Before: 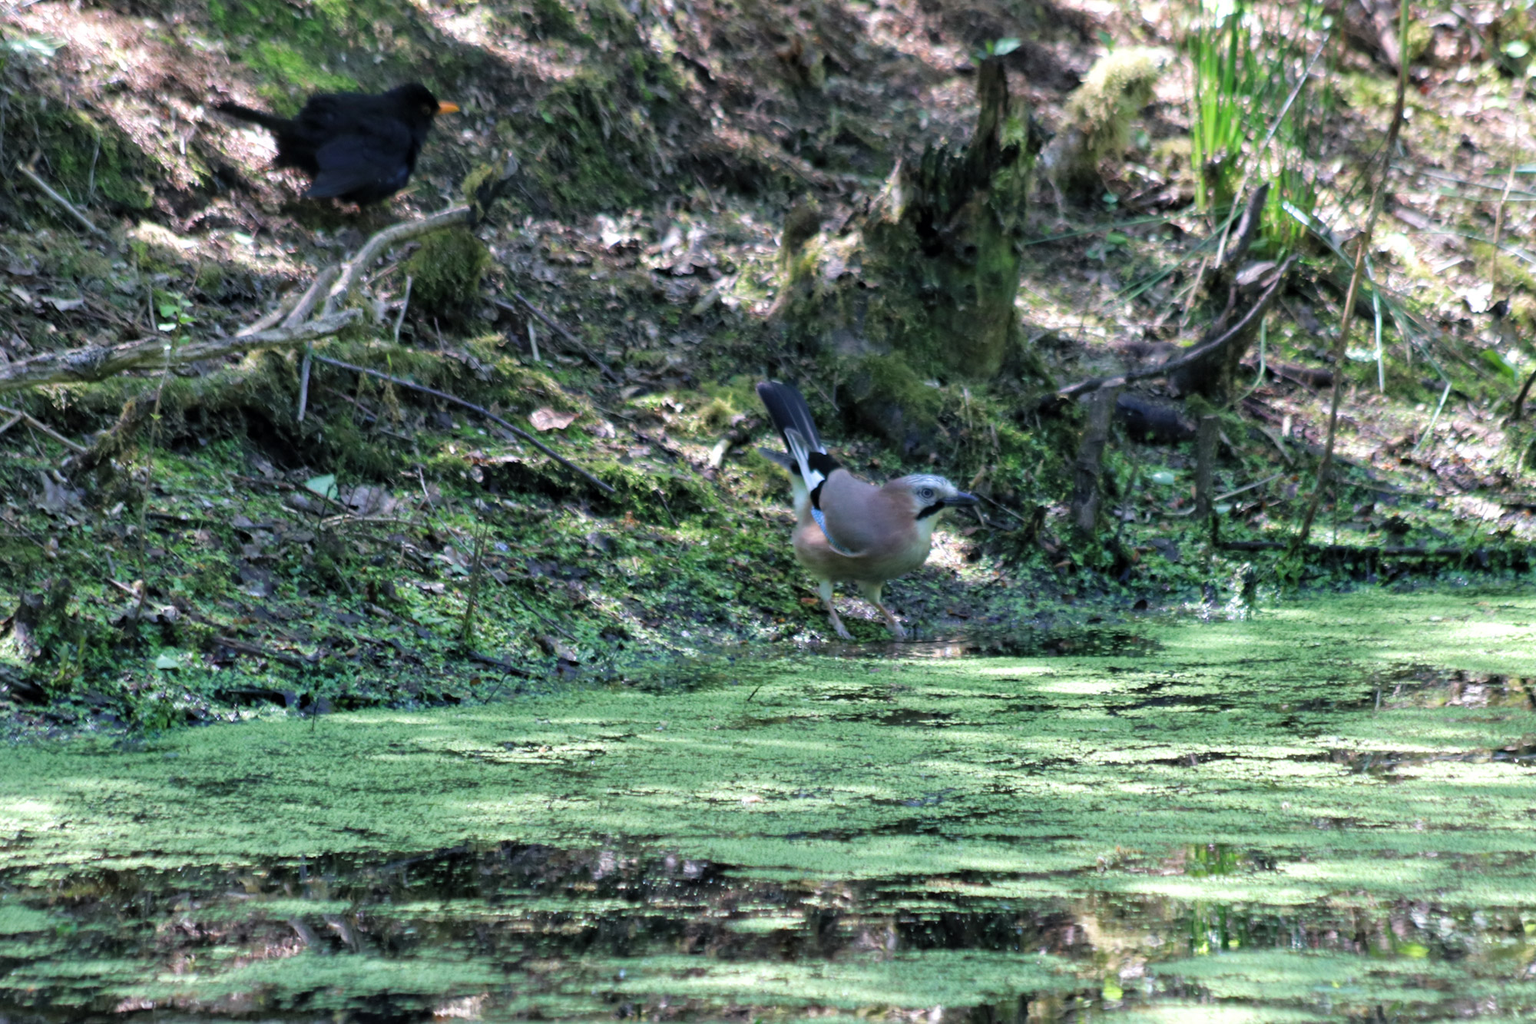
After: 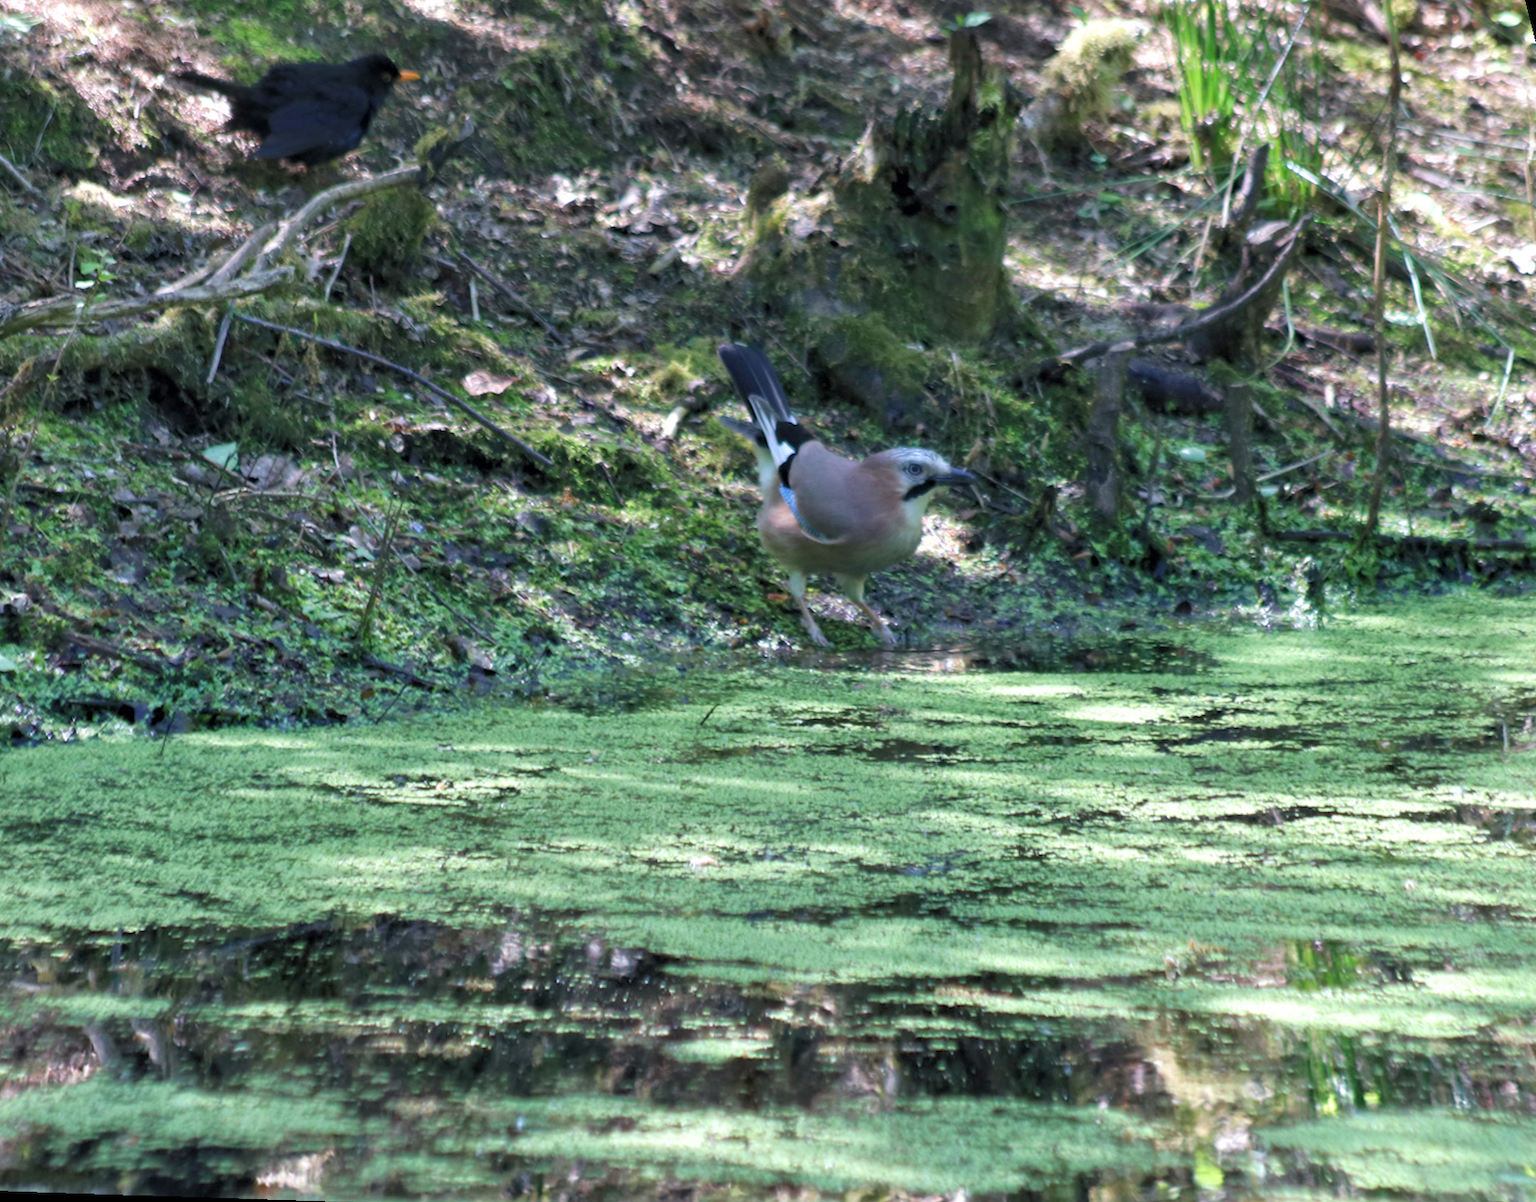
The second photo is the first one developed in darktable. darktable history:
rotate and perspective: rotation 0.72°, lens shift (vertical) -0.352, lens shift (horizontal) -0.051, crop left 0.152, crop right 0.859, crop top 0.019, crop bottom 0.964
rgb curve: curves: ch0 [(0, 0) (0.093, 0.159) (0.241, 0.265) (0.414, 0.42) (1, 1)], compensate middle gray true, preserve colors basic power
